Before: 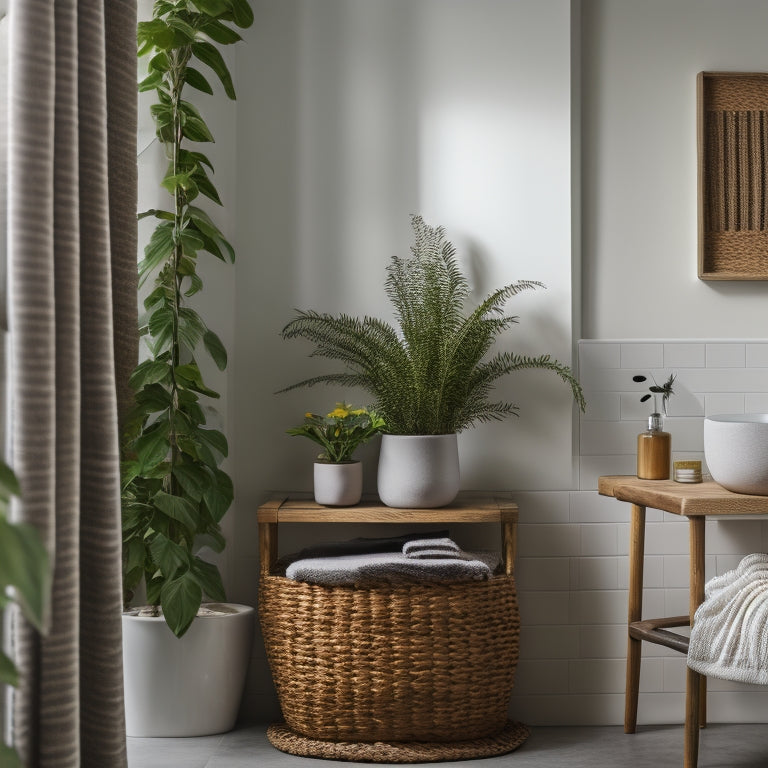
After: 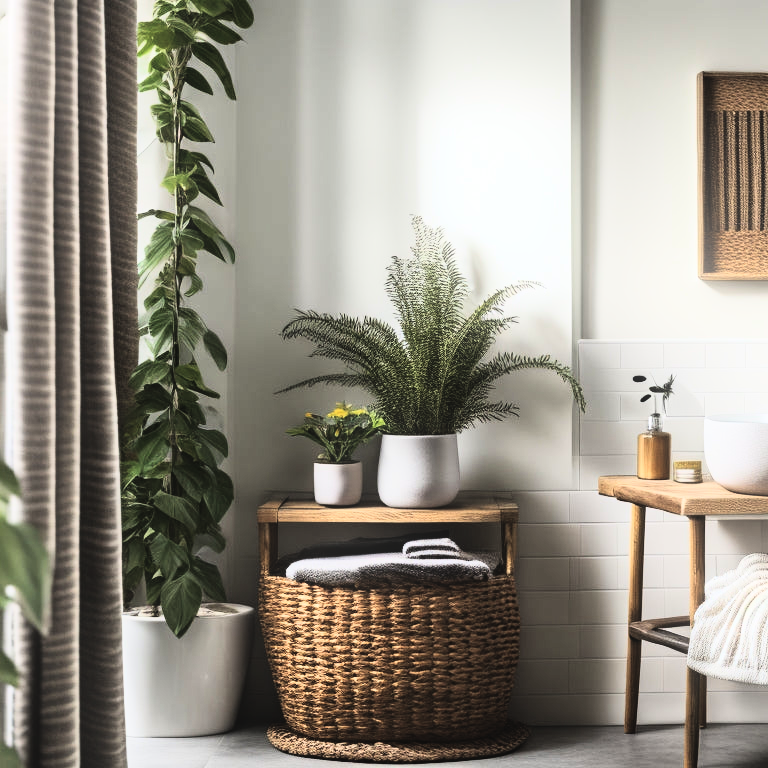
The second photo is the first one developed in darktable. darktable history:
bloom: size 9%, threshold 100%, strength 7%
exposure: black level correction -0.014, exposure -0.193 EV, compensate highlight preservation false
rgb curve: curves: ch0 [(0, 0) (0.21, 0.15) (0.24, 0.21) (0.5, 0.75) (0.75, 0.96) (0.89, 0.99) (1, 1)]; ch1 [(0, 0.02) (0.21, 0.13) (0.25, 0.2) (0.5, 0.67) (0.75, 0.9) (0.89, 0.97) (1, 1)]; ch2 [(0, 0.02) (0.21, 0.13) (0.25, 0.2) (0.5, 0.67) (0.75, 0.9) (0.89, 0.97) (1, 1)], compensate middle gray true
